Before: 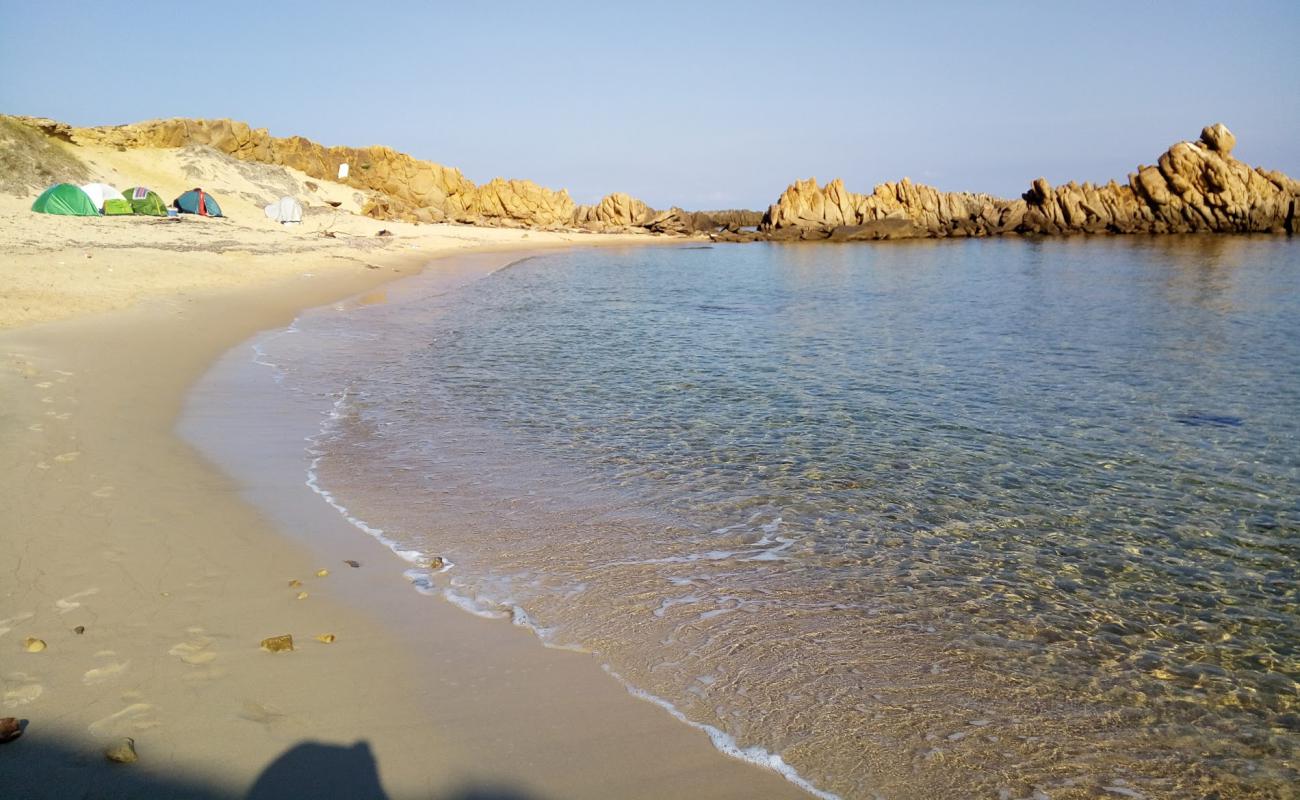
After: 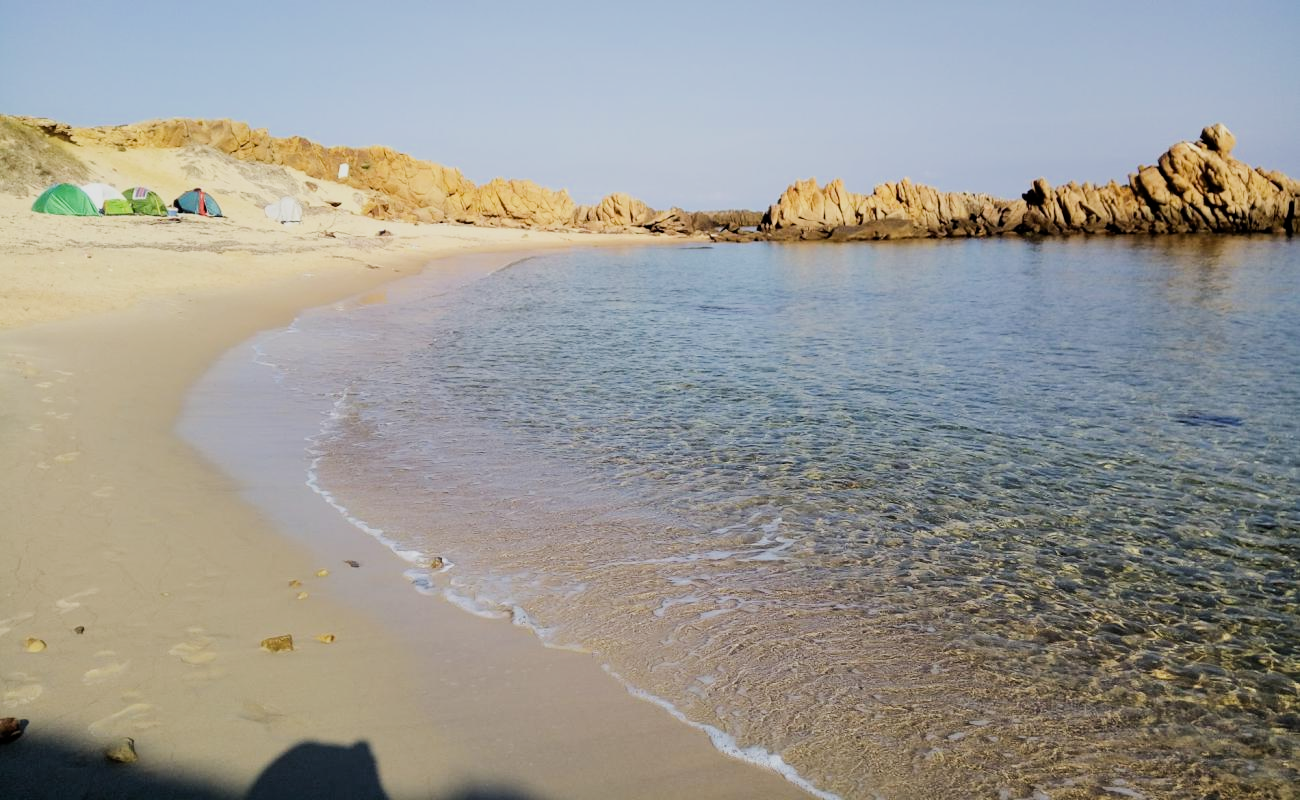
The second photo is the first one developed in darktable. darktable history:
rgb levels: preserve colors max RGB
filmic rgb: black relative exposure -7.65 EV, white relative exposure 4.56 EV, hardness 3.61
tone equalizer: -8 EV -0.417 EV, -7 EV -0.389 EV, -6 EV -0.333 EV, -5 EV -0.222 EV, -3 EV 0.222 EV, -2 EV 0.333 EV, -1 EV 0.389 EV, +0 EV 0.417 EV, edges refinement/feathering 500, mask exposure compensation -1.57 EV, preserve details no
